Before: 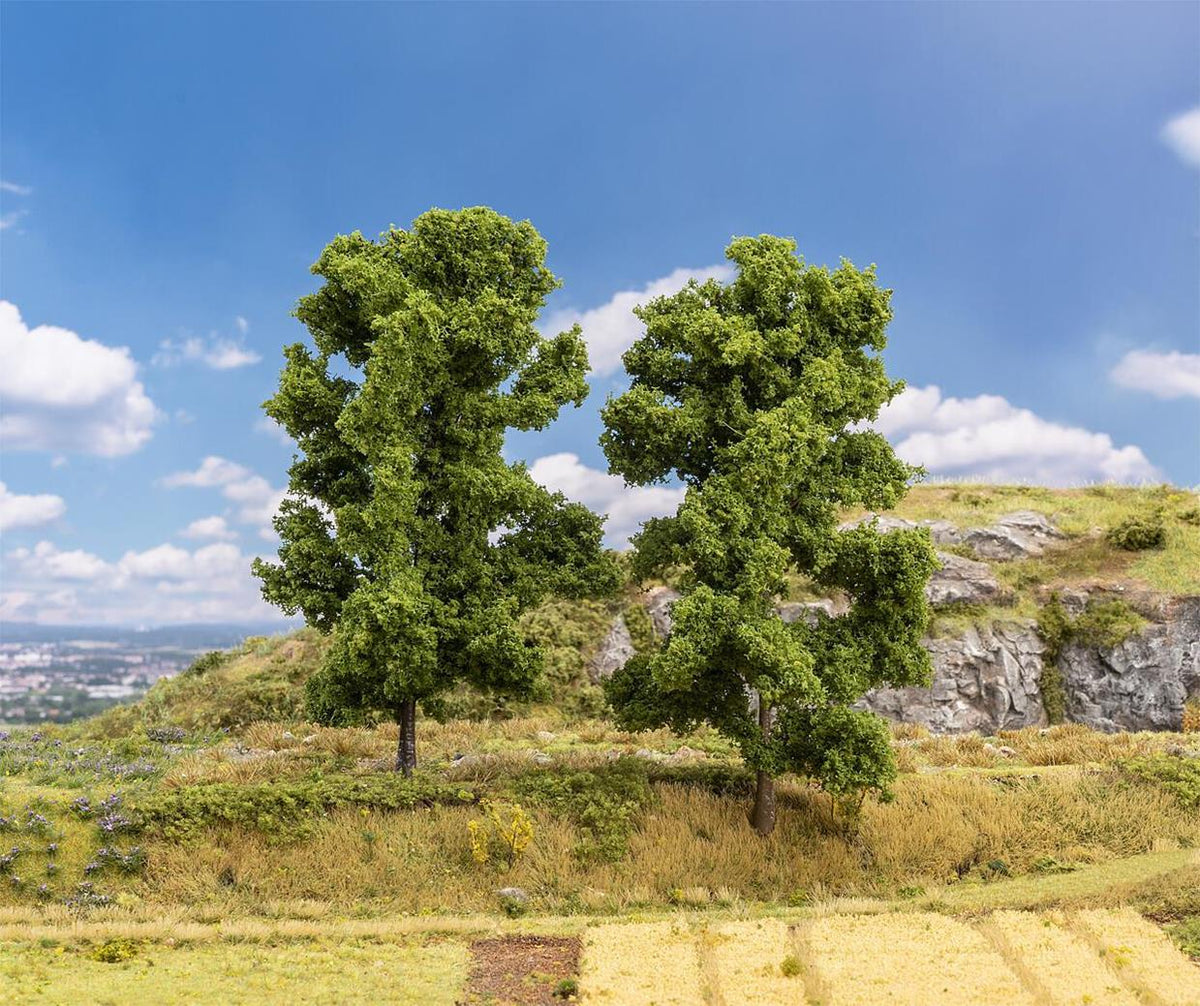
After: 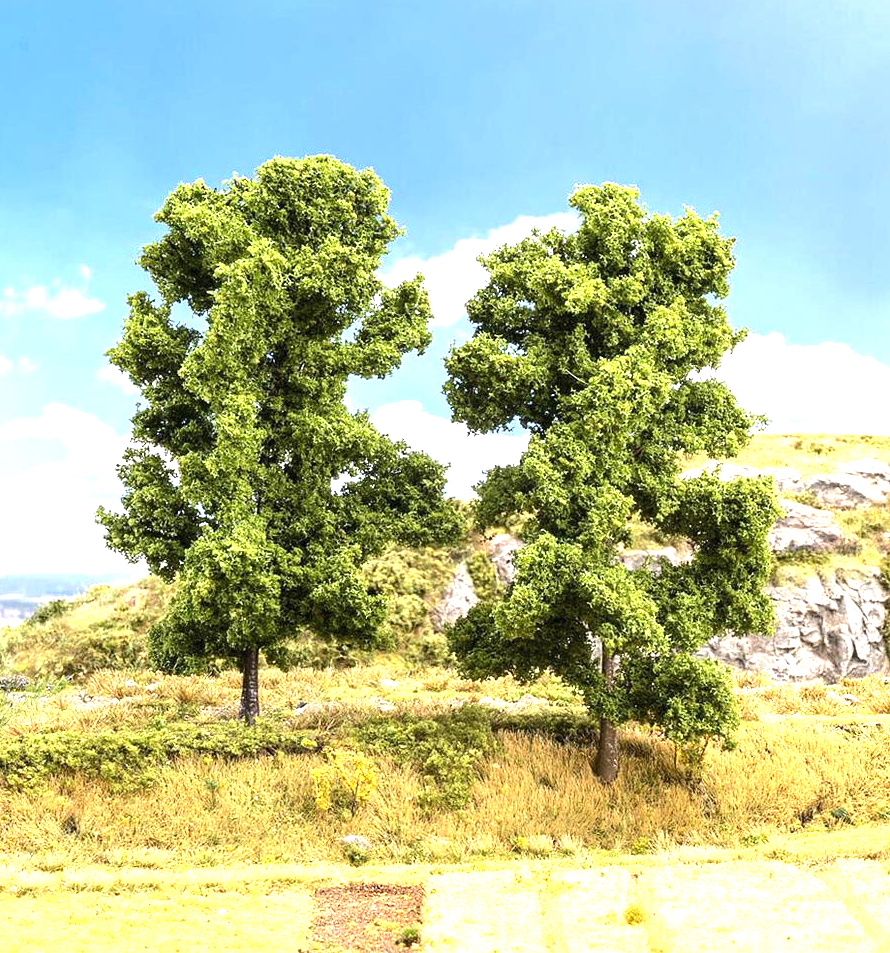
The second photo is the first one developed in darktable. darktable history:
exposure: exposure 1 EV, compensate highlight preservation false
tone equalizer: -8 EV -0.417 EV, -7 EV -0.389 EV, -6 EV -0.333 EV, -5 EV -0.222 EV, -3 EV 0.222 EV, -2 EV 0.333 EV, -1 EV 0.389 EV, +0 EV 0.417 EV, edges refinement/feathering 500, mask exposure compensation -1.57 EV, preserve details no
crop and rotate: left 13.15%, top 5.251%, right 12.609%
